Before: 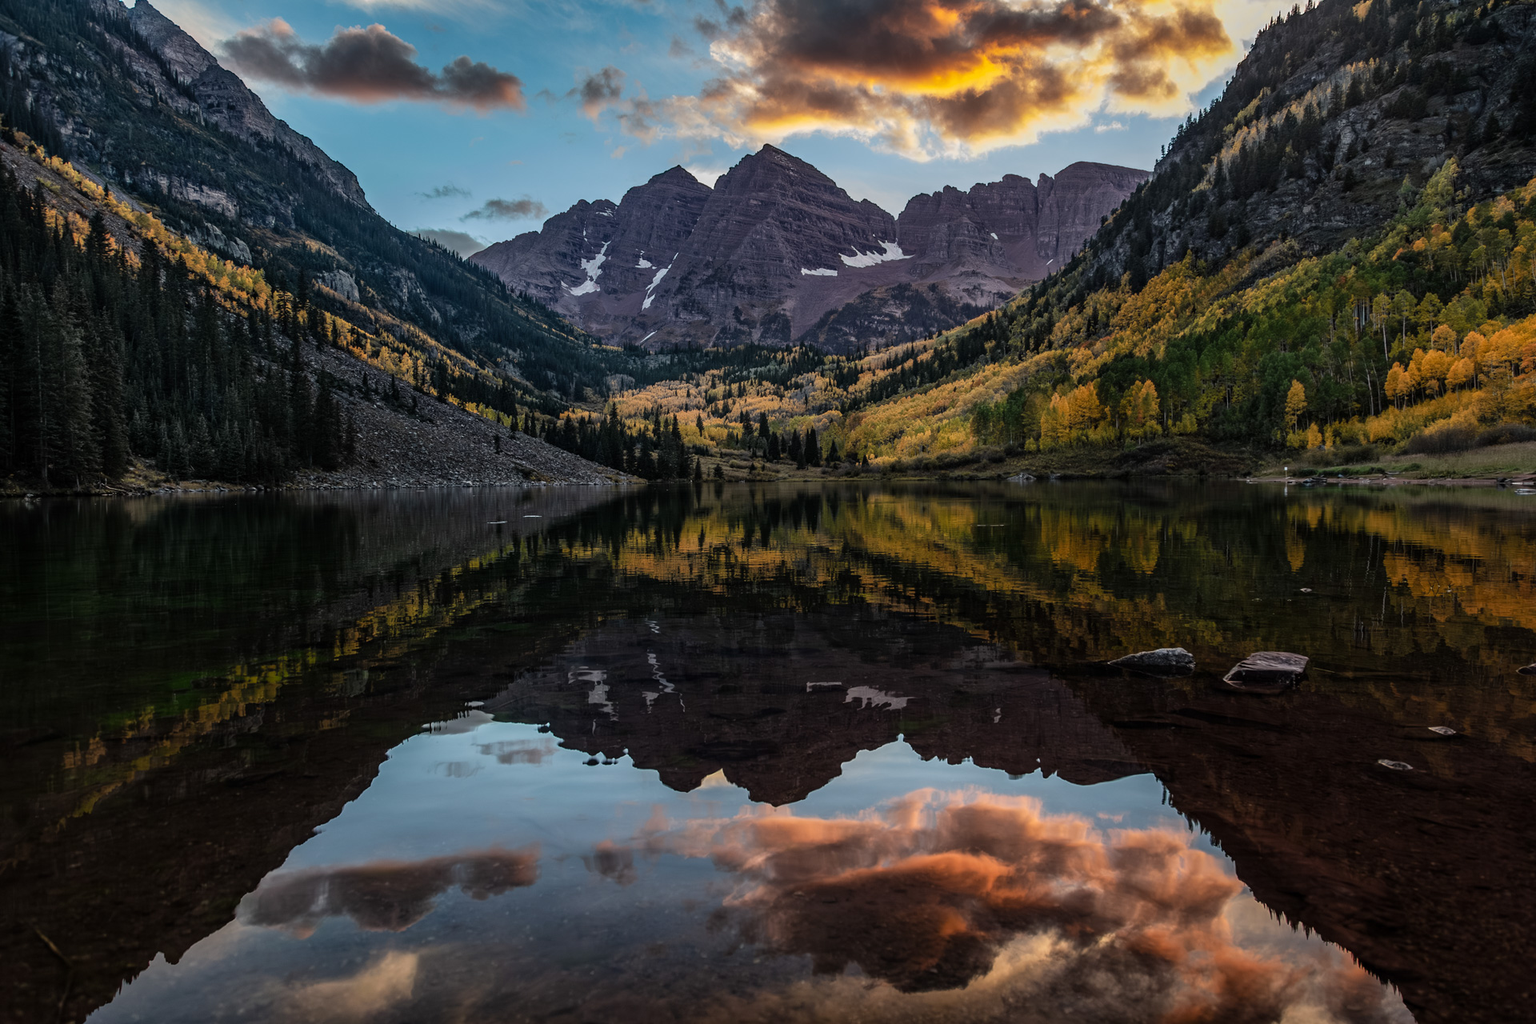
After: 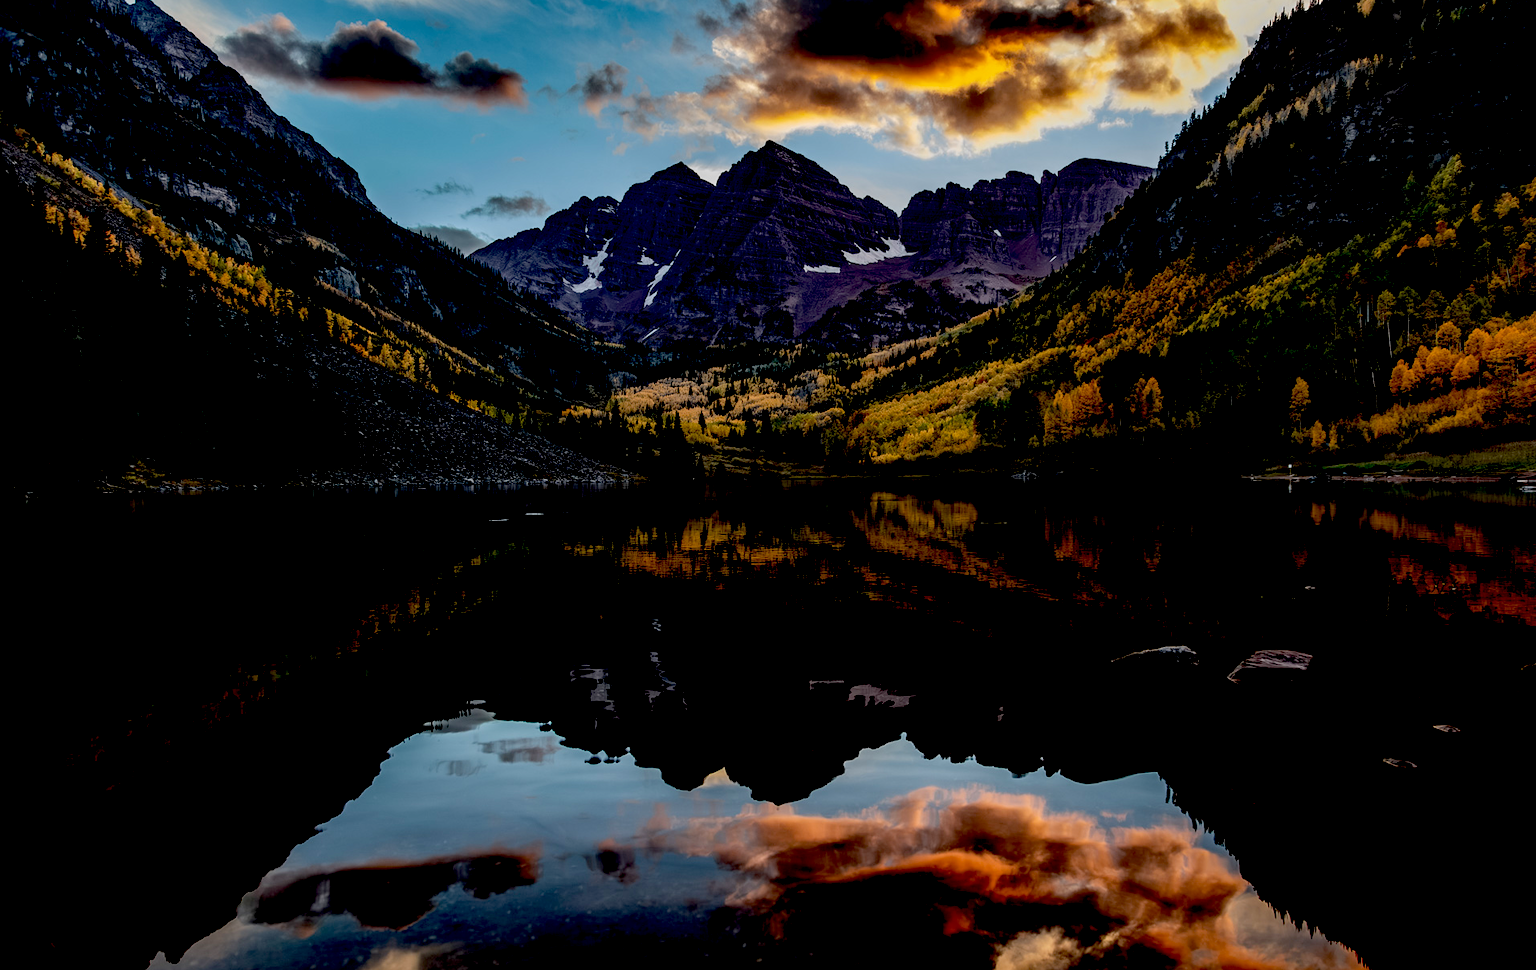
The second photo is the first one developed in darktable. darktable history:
crop: top 0.448%, right 0.264%, bottom 5.045%
exposure: black level correction 0.056, exposure -0.039 EV, compensate highlight preservation false
